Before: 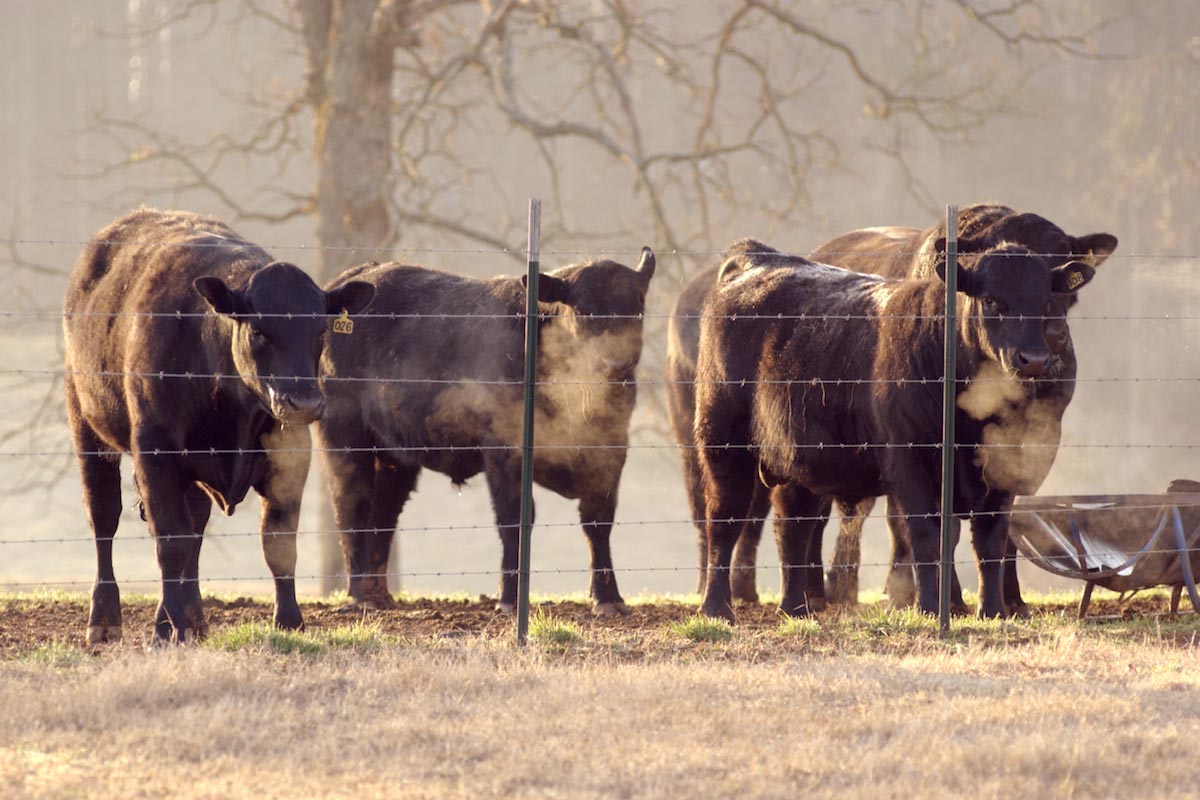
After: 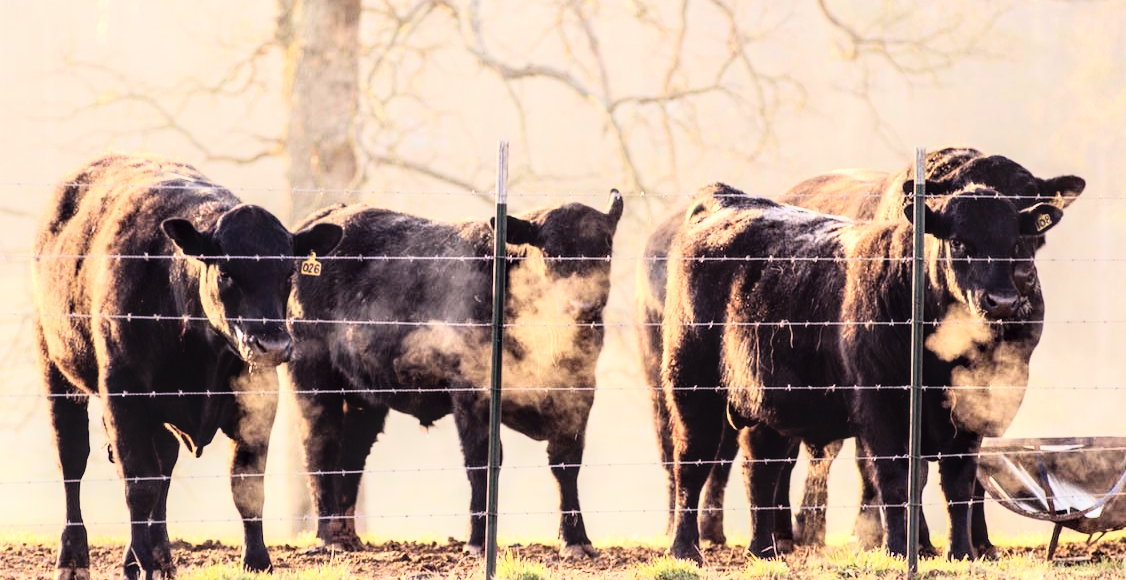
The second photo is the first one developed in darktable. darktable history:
rgb curve: curves: ch0 [(0, 0) (0.21, 0.15) (0.24, 0.21) (0.5, 0.75) (0.75, 0.96) (0.89, 0.99) (1, 1)]; ch1 [(0, 0.02) (0.21, 0.13) (0.25, 0.2) (0.5, 0.67) (0.75, 0.9) (0.89, 0.97) (1, 1)]; ch2 [(0, 0.02) (0.21, 0.13) (0.25, 0.2) (0.5, 0.67) (0.75, 0.9) (0.89, 0.97) (1, 1)], compensate middle gray true
crop: left 2.737%, top 7.287%, right 3.421%, bottom 20.179%
local contrast: detail 130%
